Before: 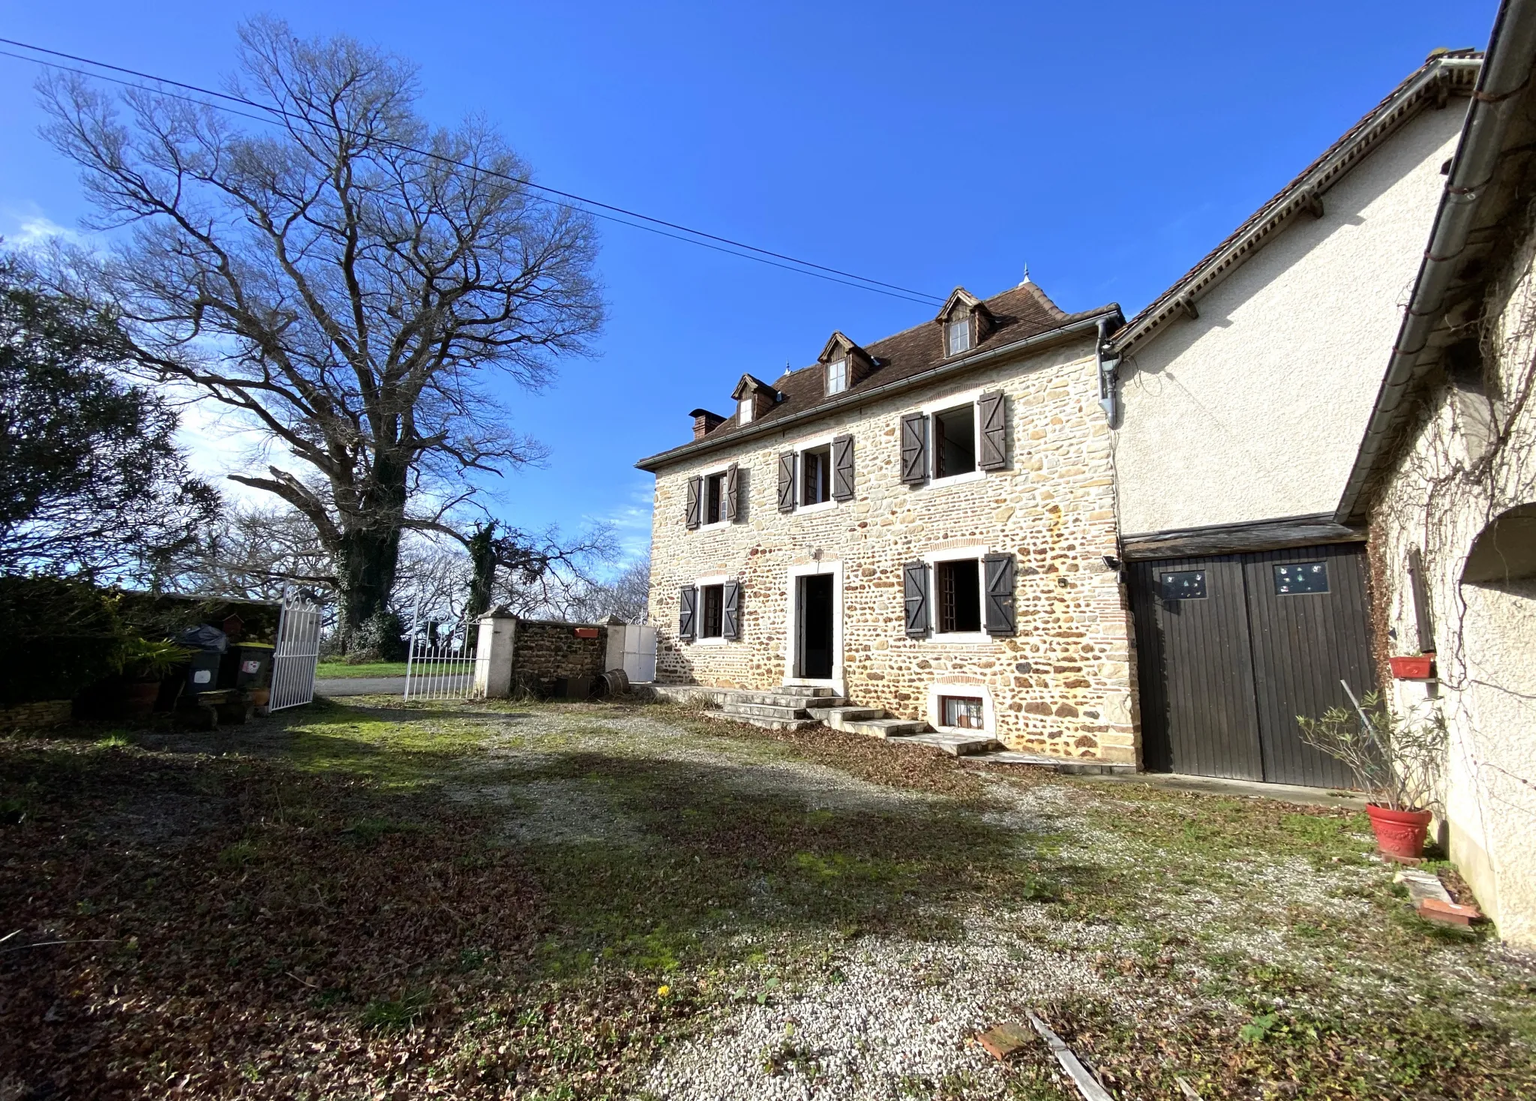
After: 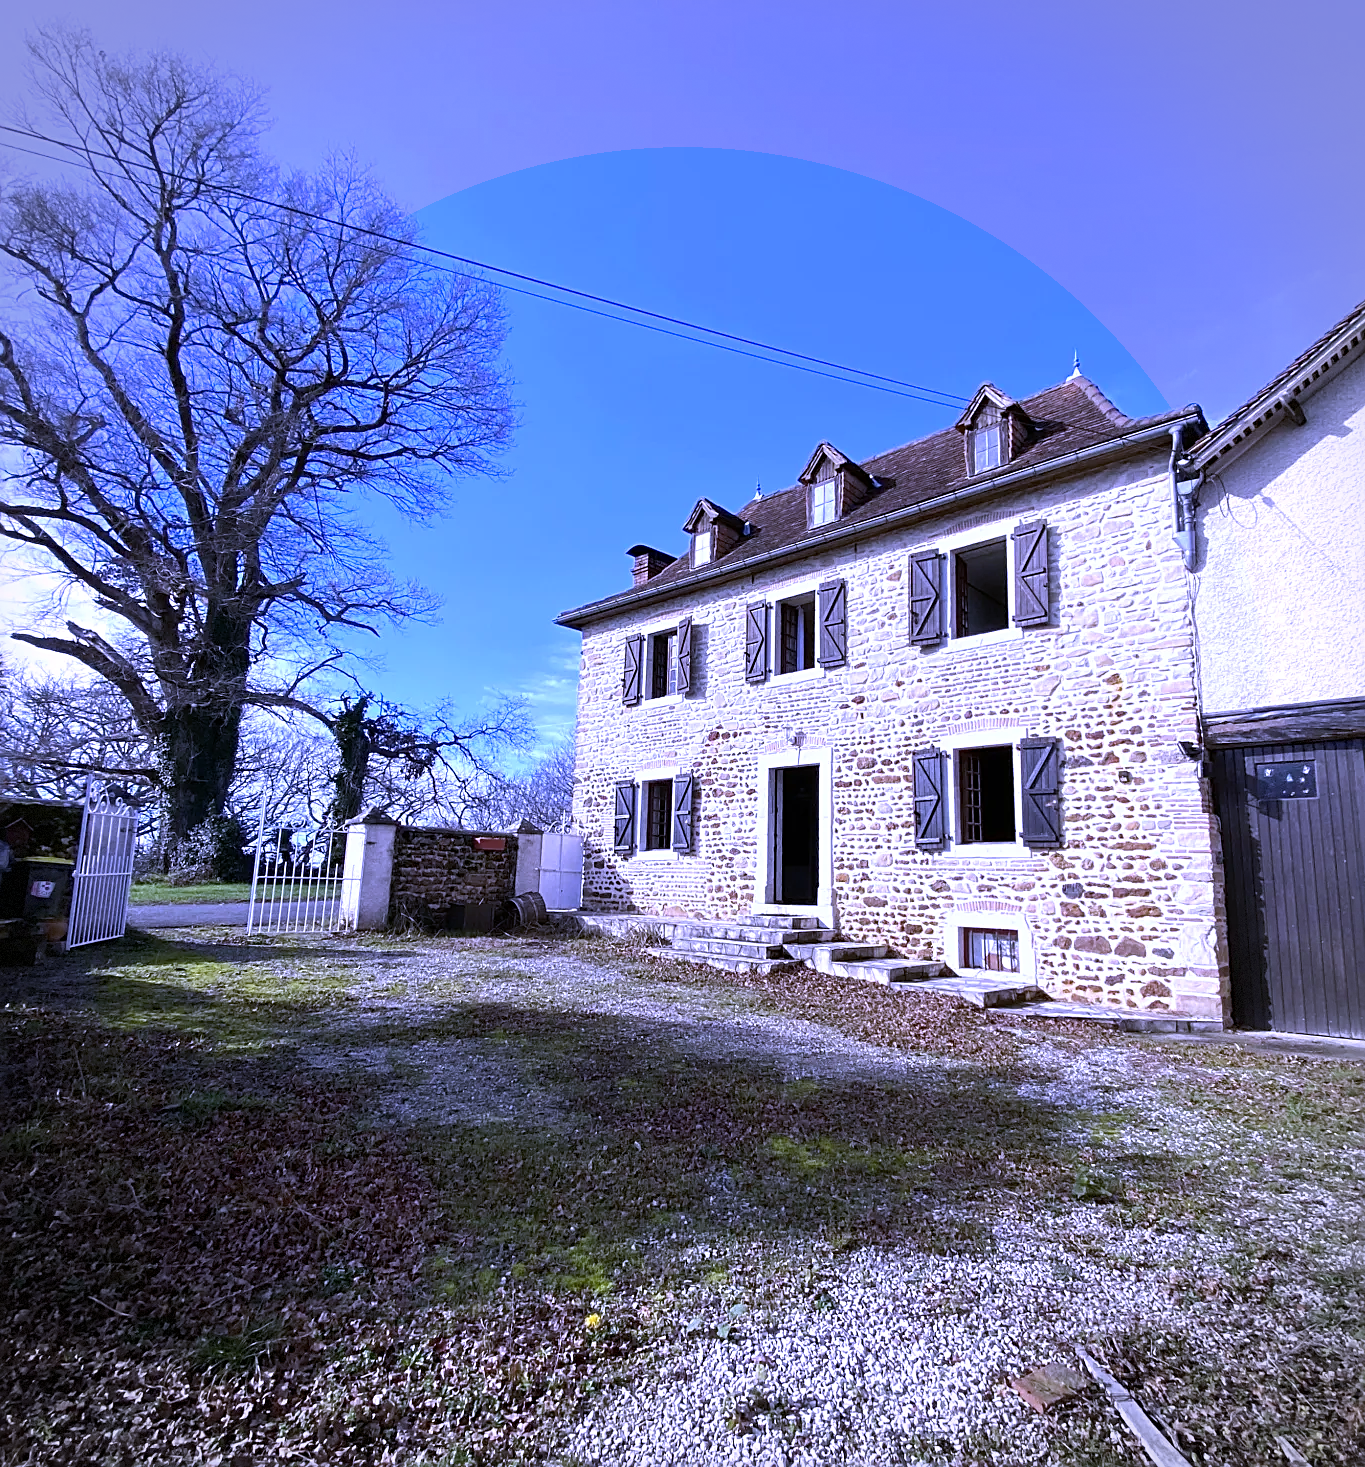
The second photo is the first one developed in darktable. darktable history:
sharpen: on, module defaults
crop and rotate: left 14.292%, right 19.041%
white balance: red 0.98, blue 1.61
vignetting: dithering 8-bit output, unbound false
